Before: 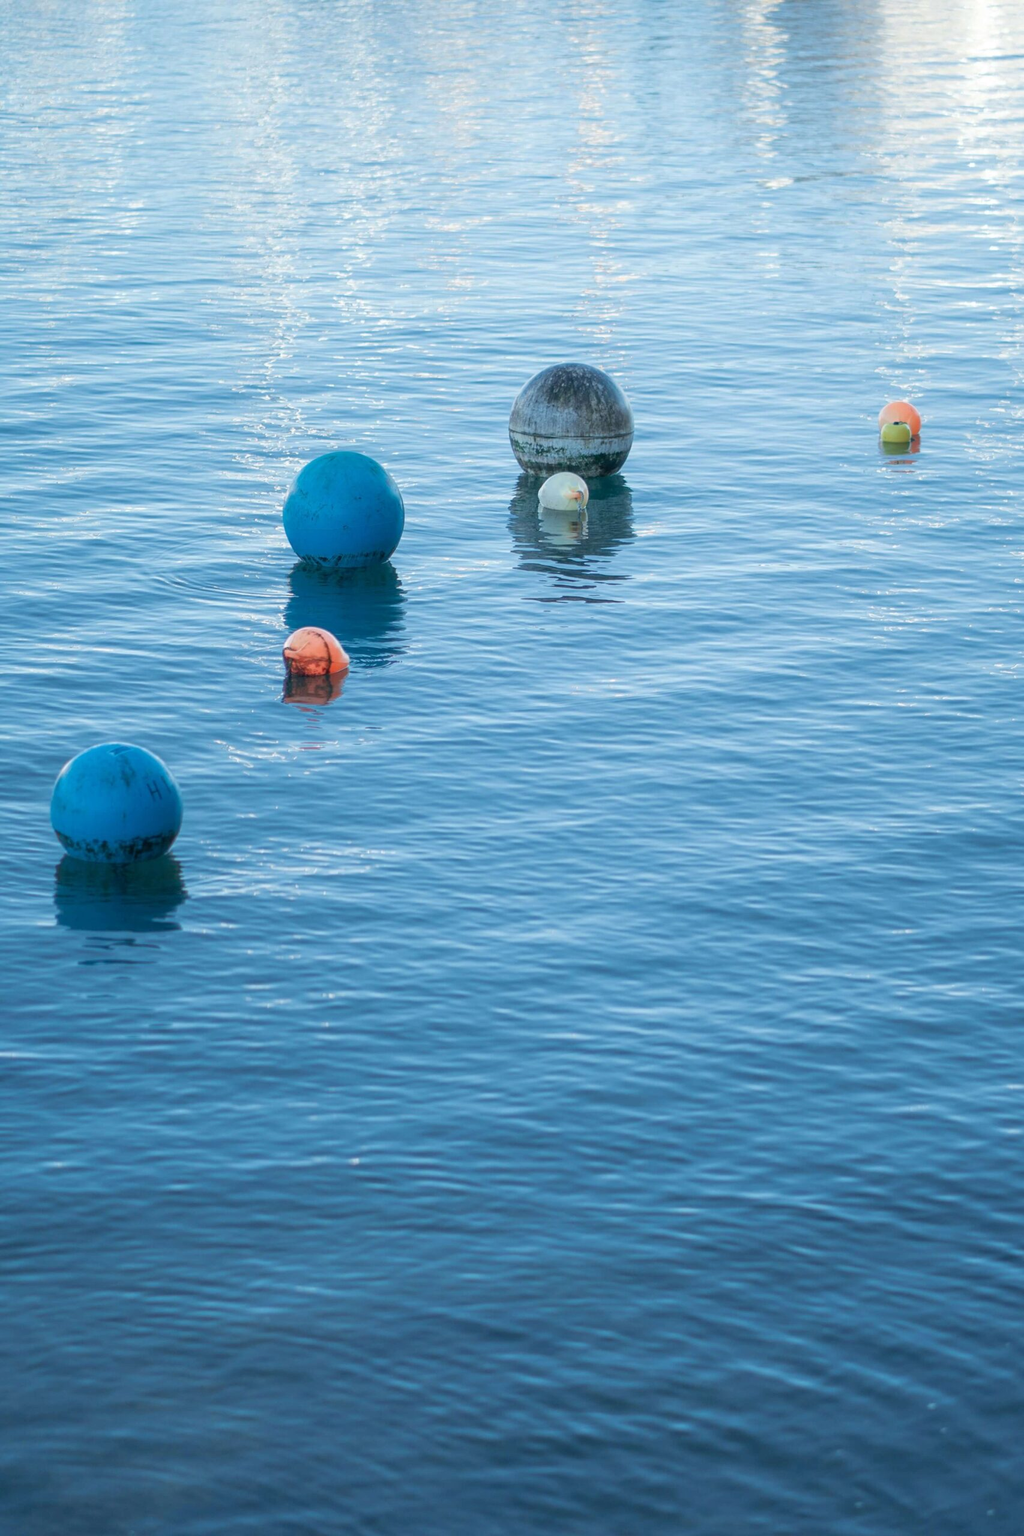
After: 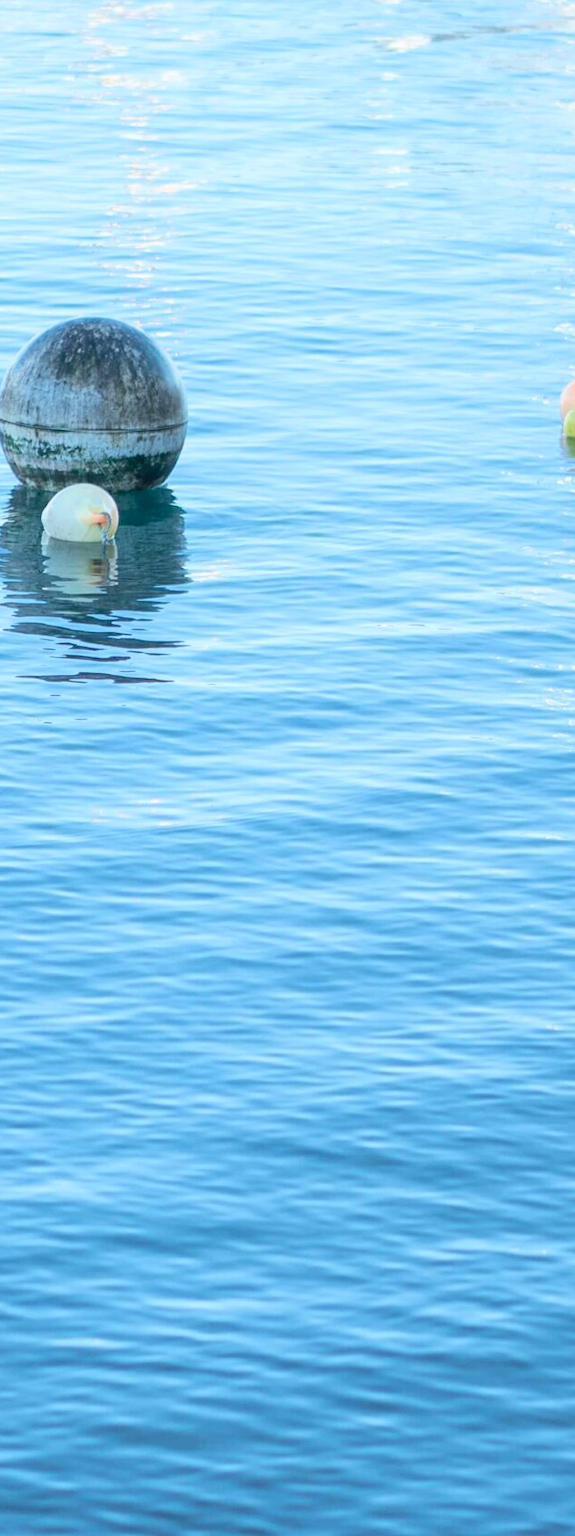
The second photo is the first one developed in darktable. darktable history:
contrast brightness saturation: contrast 0.2, brightness 0.16, saturation 0.22
crop and rotate: left 49.936%, top 10.094%, right 13.136%, bottom 24.256%
